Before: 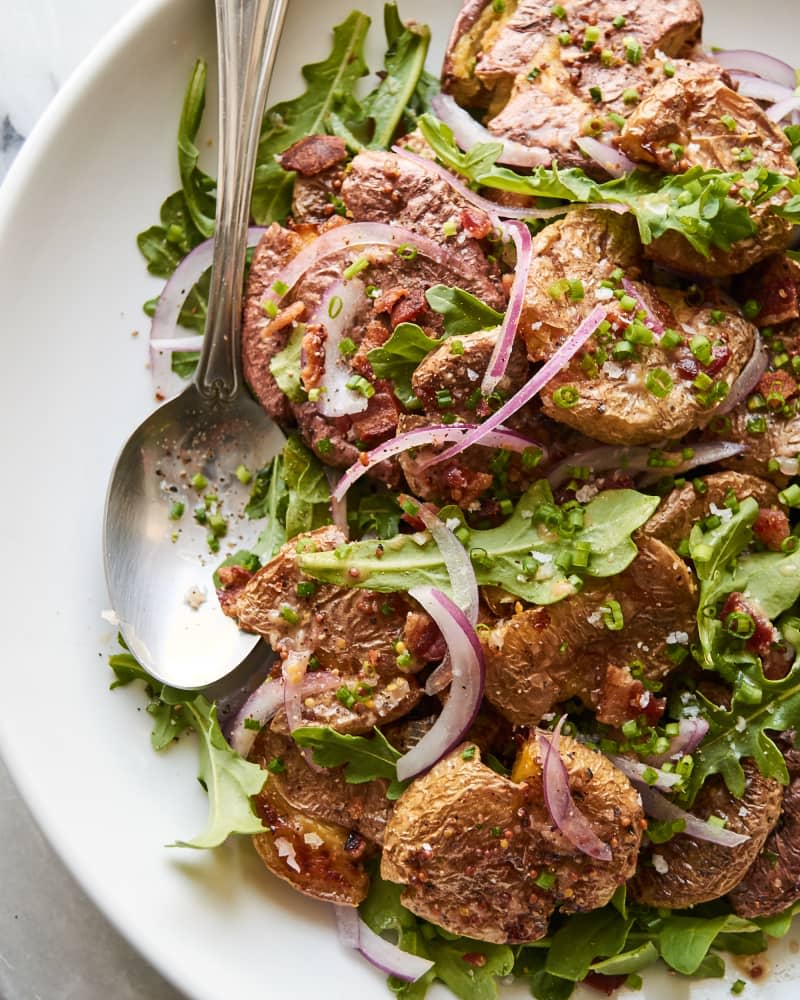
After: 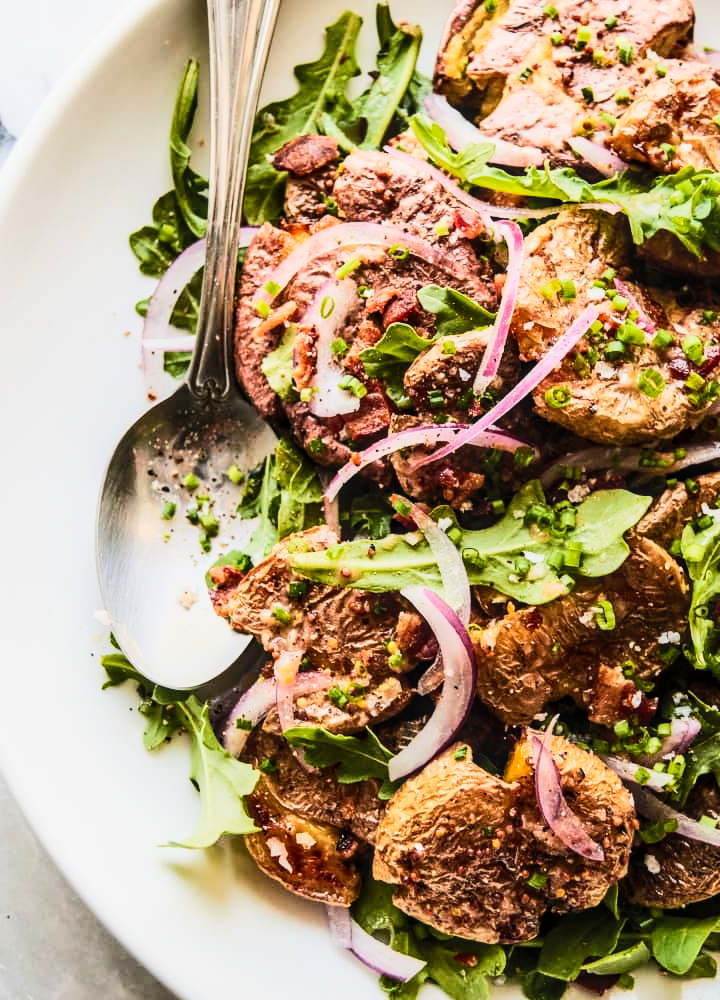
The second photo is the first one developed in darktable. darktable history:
local contrast: on, module defaults
crop and rotate: left 1.088%, right 8.807%
contrast brightness saturation: contrast 0.2, brightness 0.16, saturation 0.22
tone equalizer: -8 EV -0.417 EV, -7 EV -0.389 EV, -6 EV -0.333 EV, -5 EV -0.222 EV, -3 EV 0.222 EV, -2 EV 0.333 EV, -1 EV 0.389 EV, +0 EV 0.417 EV, edges refinement/feathering 500, mask exposure compensation -1.57 EV, preserve details no
exposure: black level correction 0.002, compensate highlight preservation false
filmic rgb: black relative exposure -7.5 EV, white relative exposure 5 EV, hardness 3.31, contrast 1.3, contrast in shadows safe
